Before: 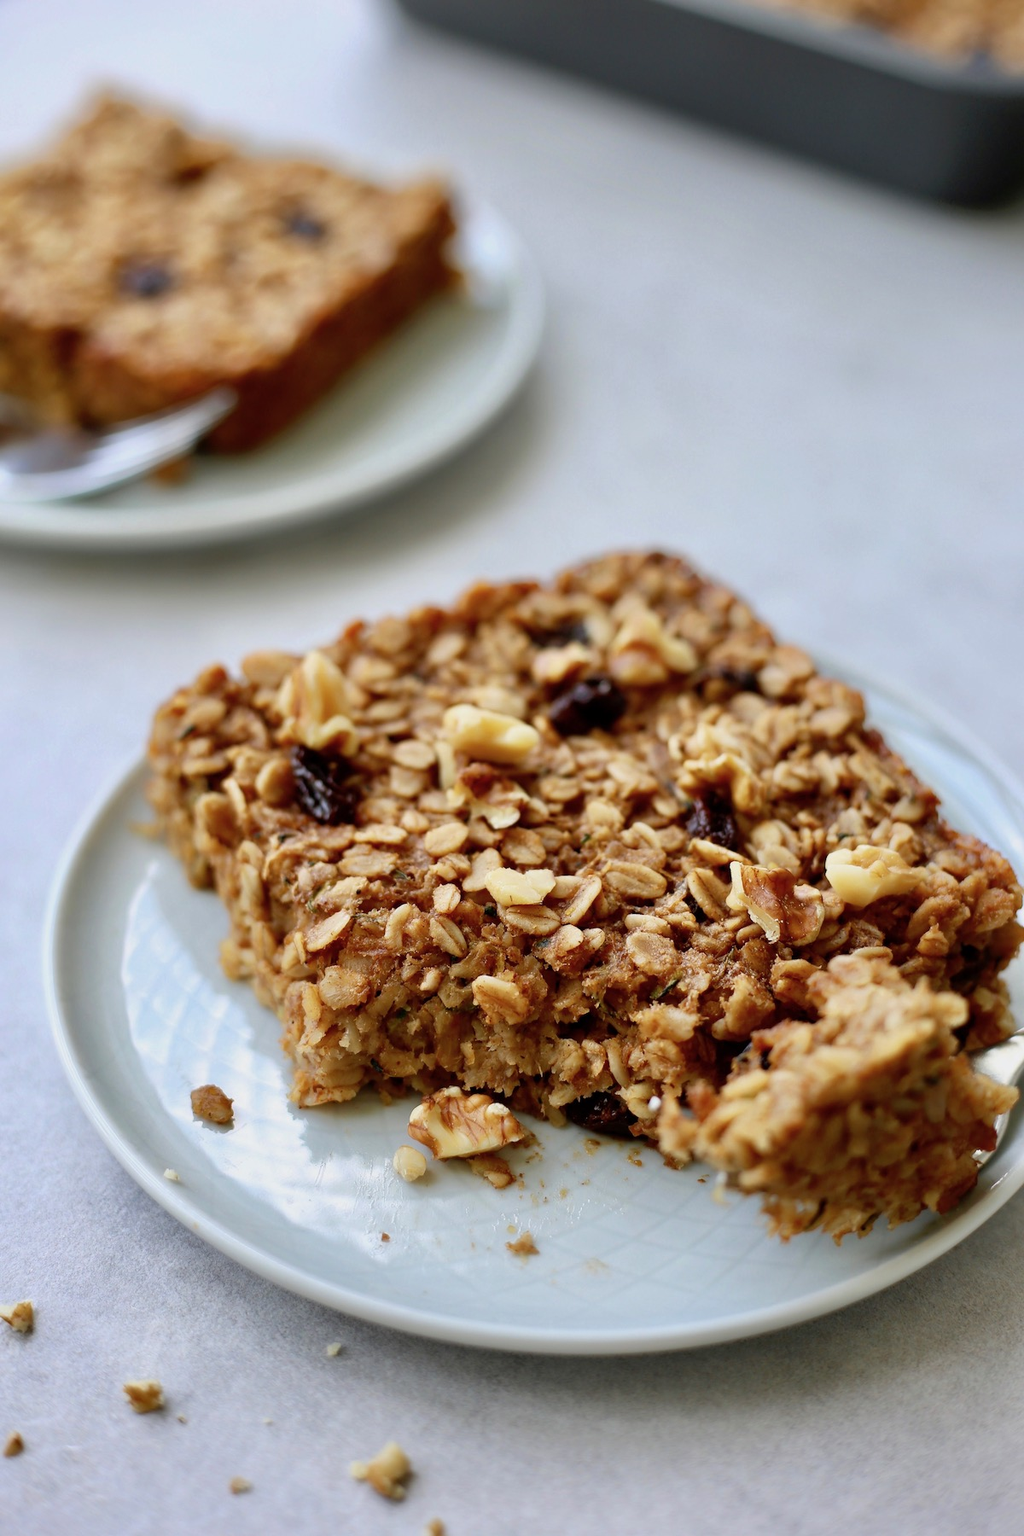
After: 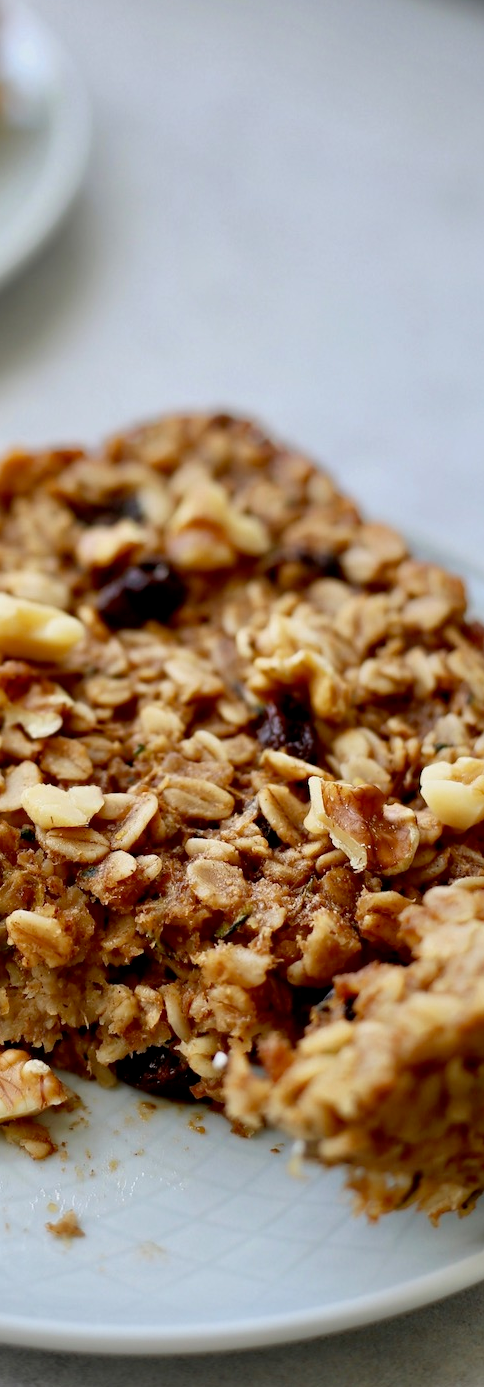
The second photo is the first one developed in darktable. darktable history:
crop: left 45.603%, top 12.945%, right 14.004%, bottom 9.969%
